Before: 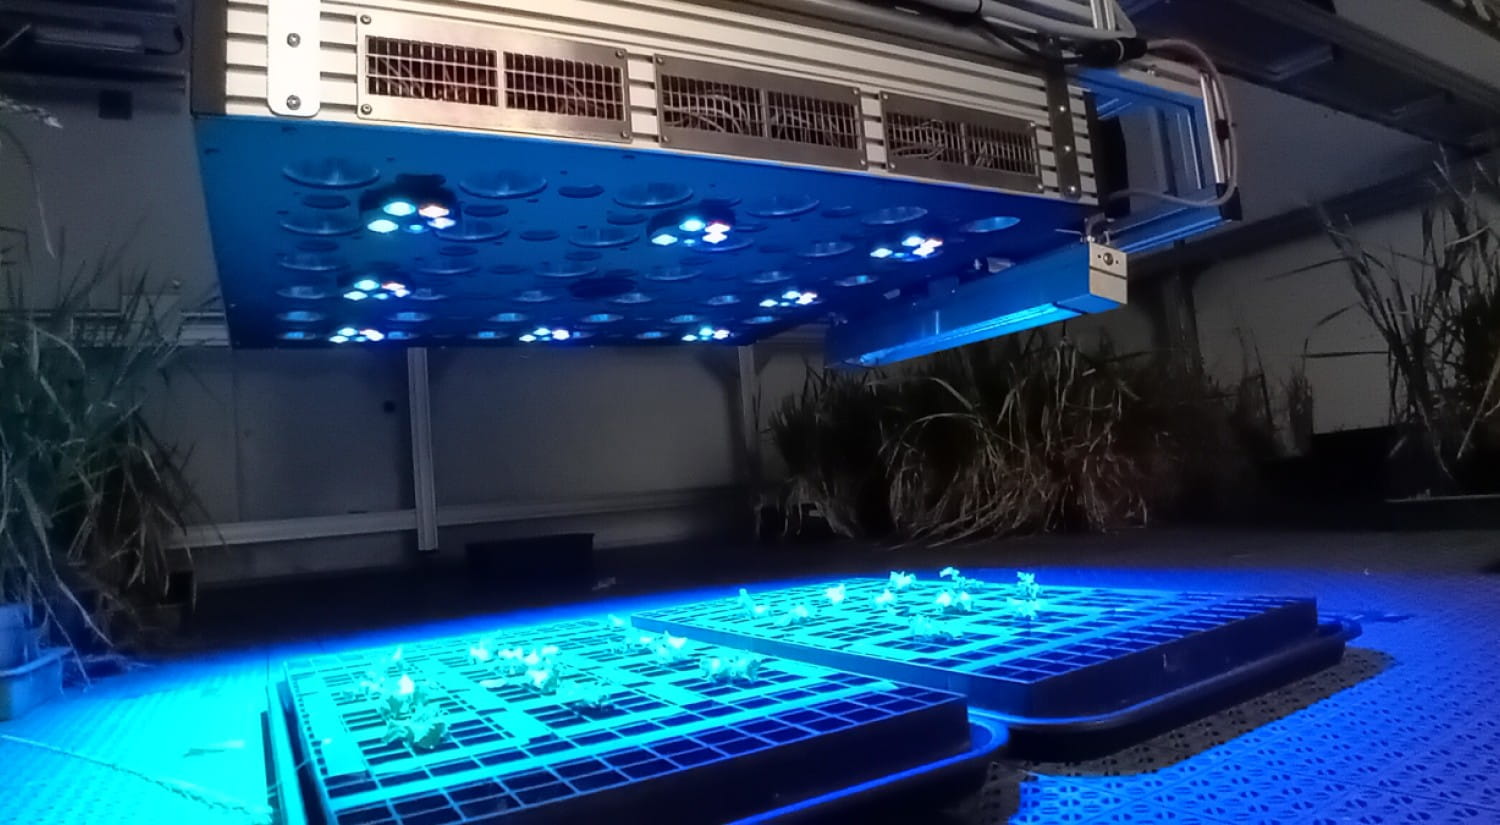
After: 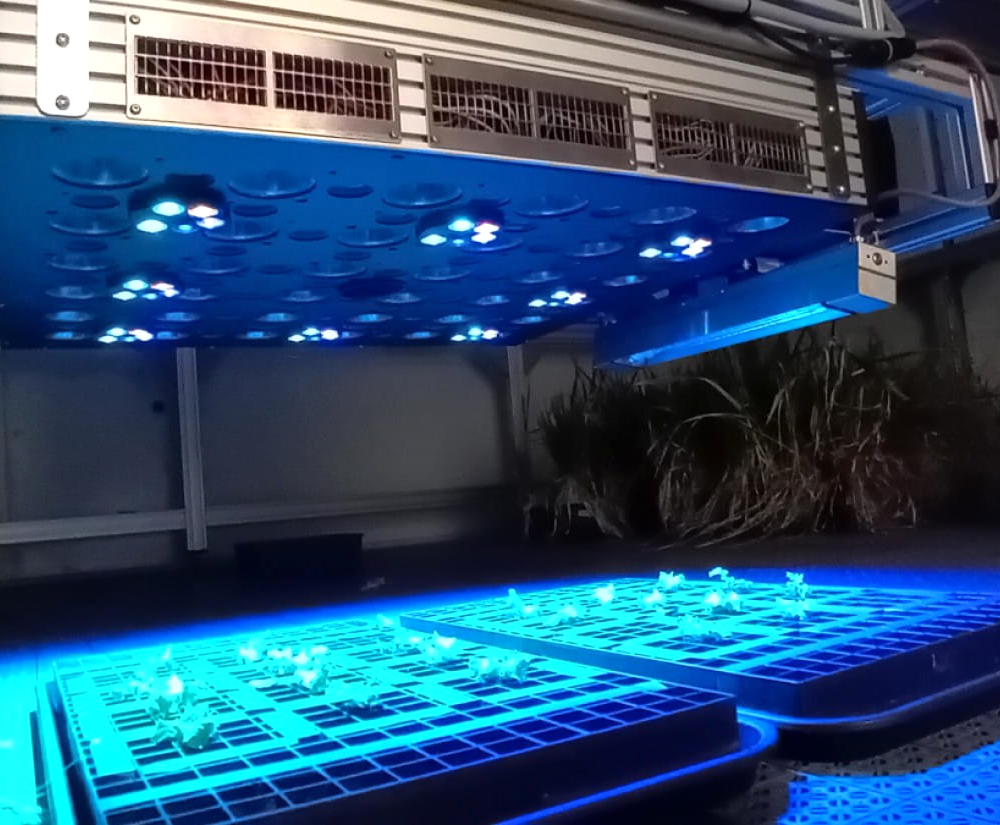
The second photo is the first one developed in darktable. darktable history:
exposure: exposure 0.127 EV, compensate highlight preservation false
crop and rotate: left 15.446%, right 17.836%
tone equalizer: on, module defaults
